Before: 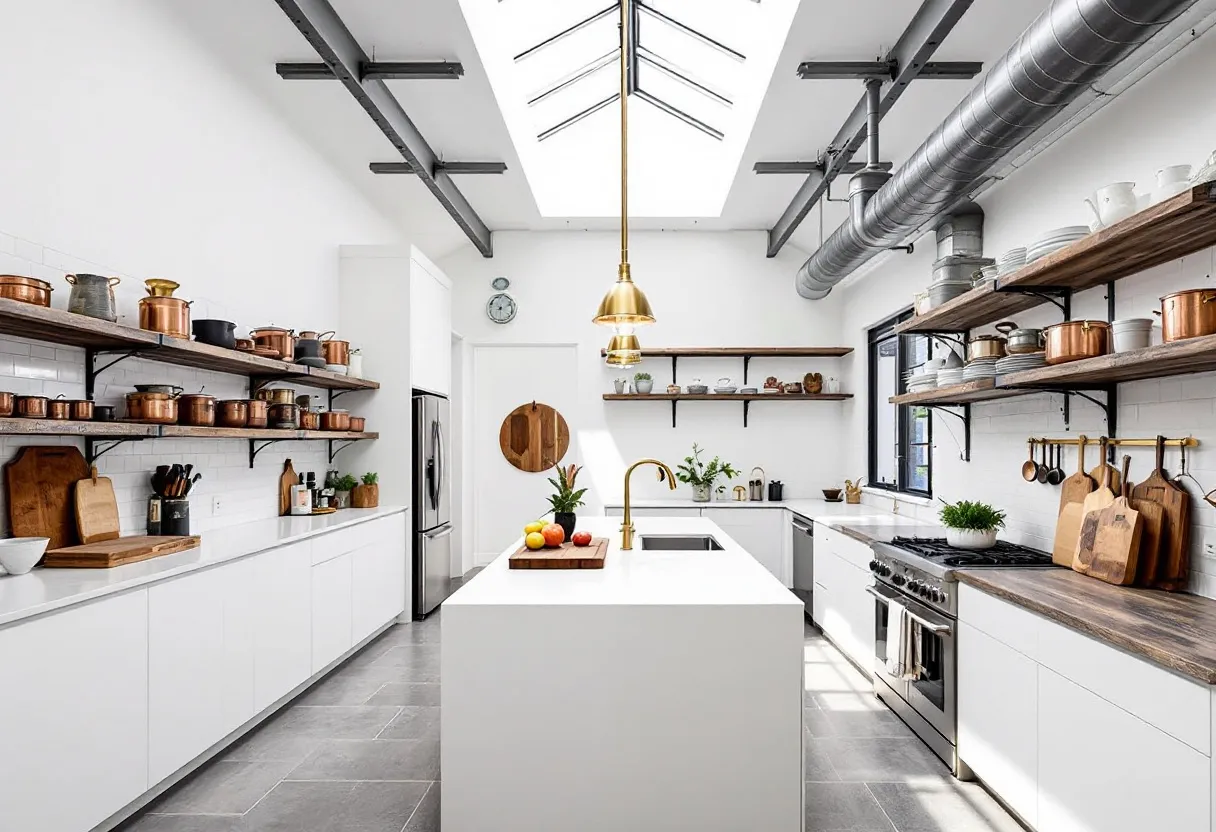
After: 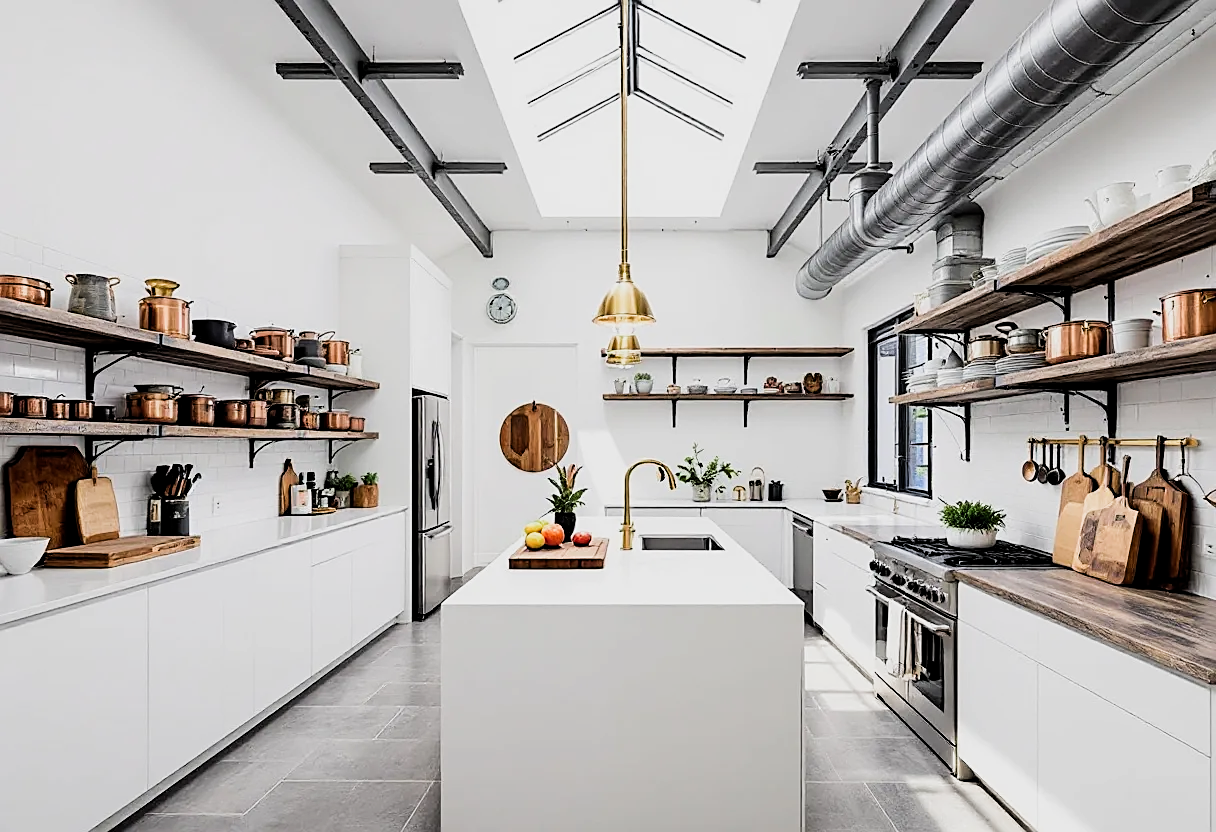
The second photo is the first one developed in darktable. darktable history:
sharpen: on, module defaults
filmic rgb: middle gray luminance 18.42%, black relative exposure -9 EV, white relative exposure 3.75 EV, threshold 6 EV, target black luminance 0%, hardness 4.85, latitude 67.35%, contrast 0.955, highlights saturation mix 20%, shadows ↔ highlights balance 21.36%, add noise in highlights 0, preserve chrominance luminance Y, color science v3 (2019), use custom middle-gray values true, iterations of high-quality reconstruction 0, contrast in highlights soft, enable highlight reconstruction true
tone equalizer: -8 EV -0.417 EV, -7 EV -0.389 EV, -6 EV -0.333 EV, -5 EV -0.222 EV, -3 EV 0.222 EV, -2 EV 0.333 EV, -1 EV 0.389 EV, +0 EV 0.417 EV, edges refinement/feathering 500, mask exposure compensation -1.57 EV, preserve details no
